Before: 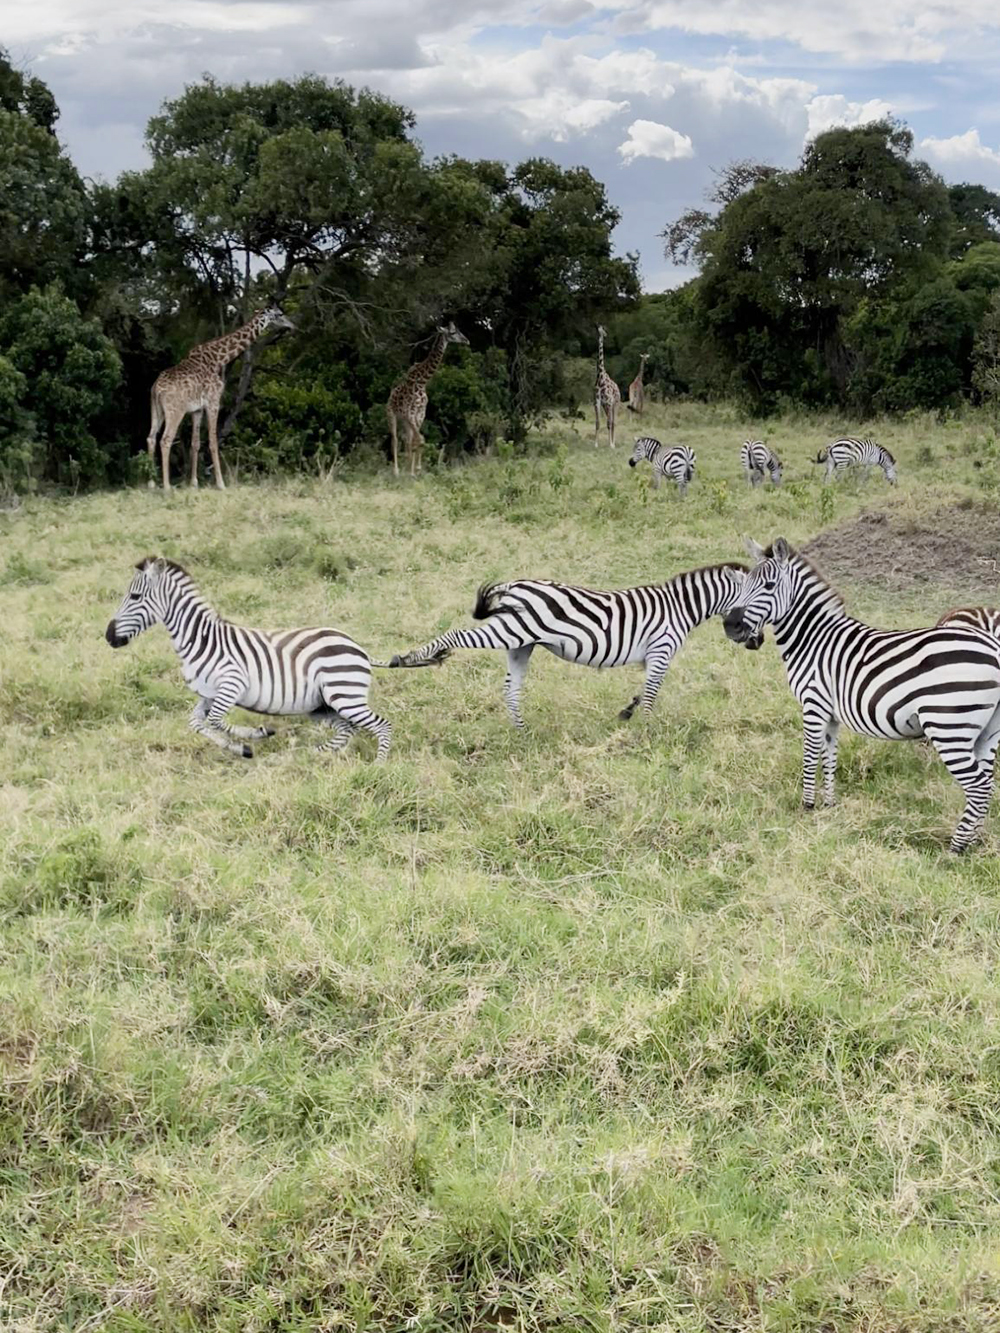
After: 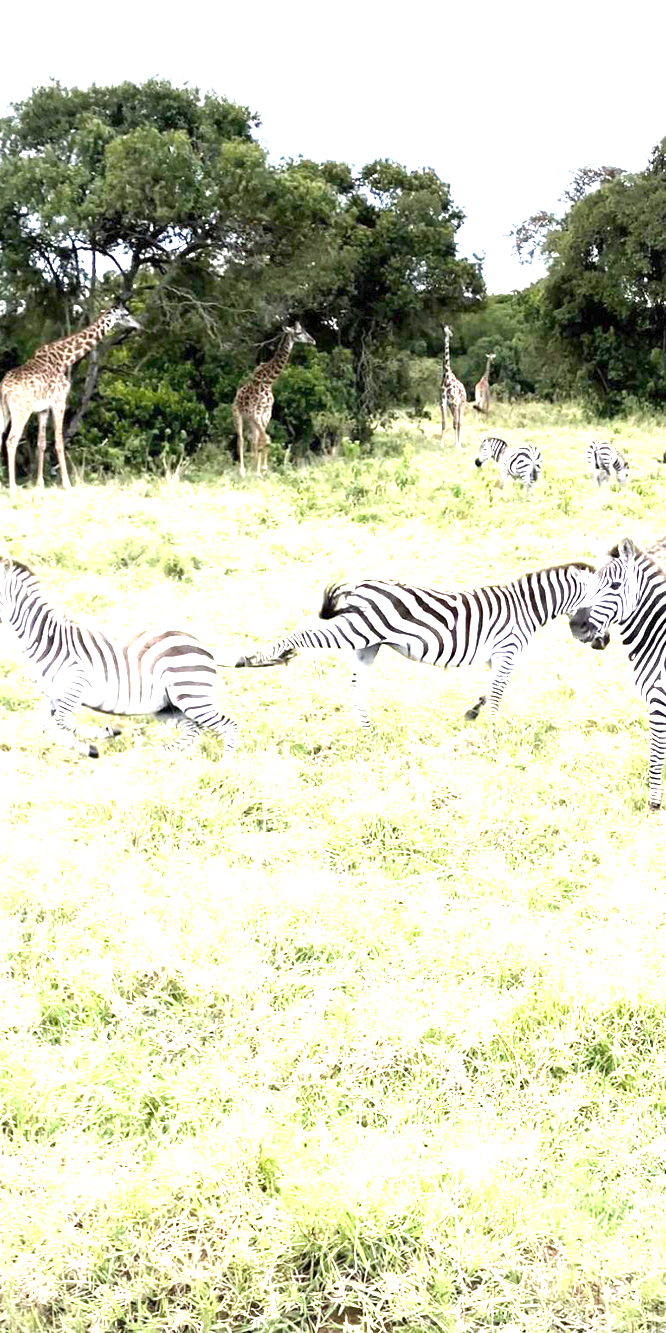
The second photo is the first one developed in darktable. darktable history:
crop: left 15.419%, right 17.914%
vignetting: fall-off radius 60.92%
exposure: exposure 2 EV, compensate highlight preservation false
